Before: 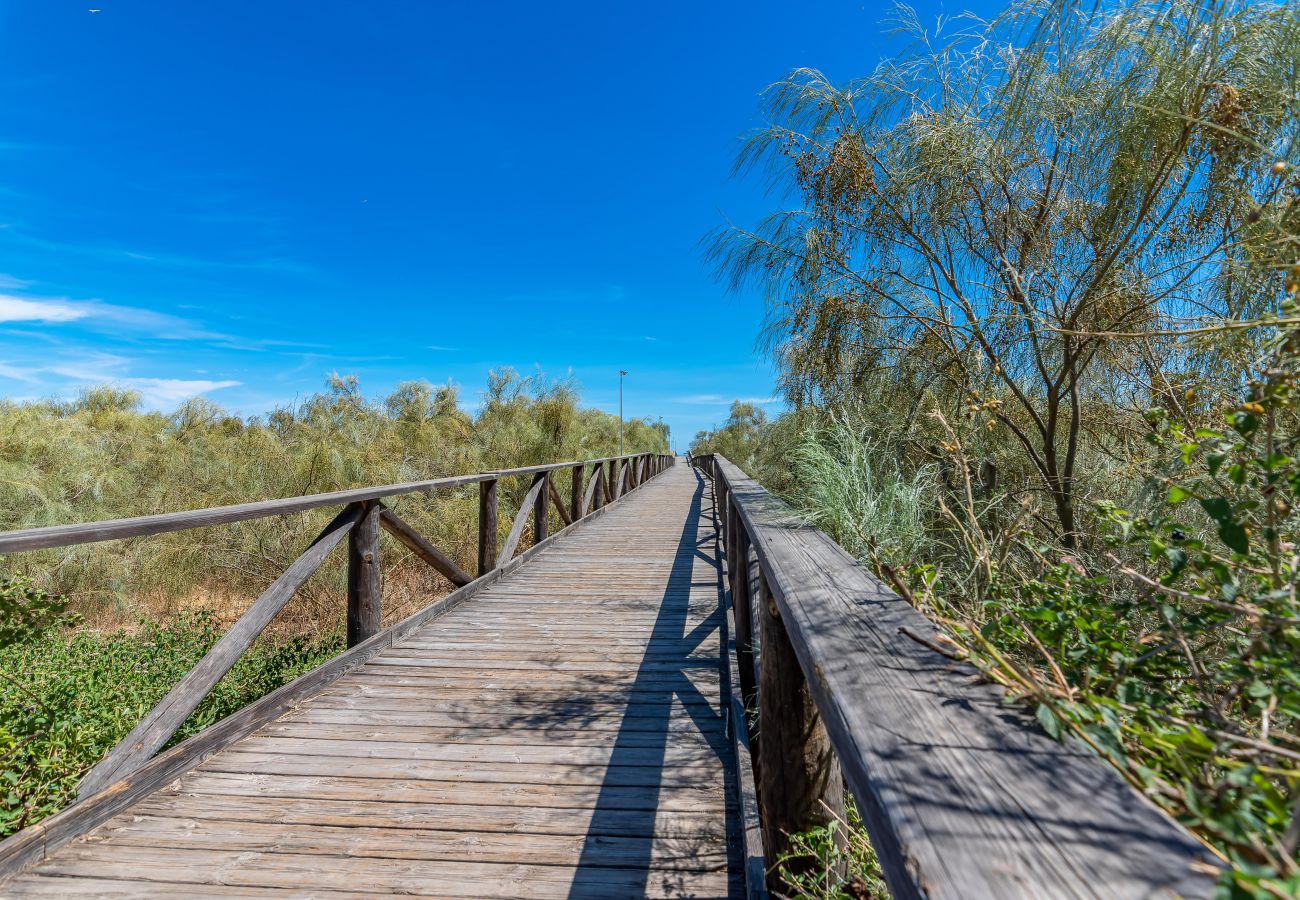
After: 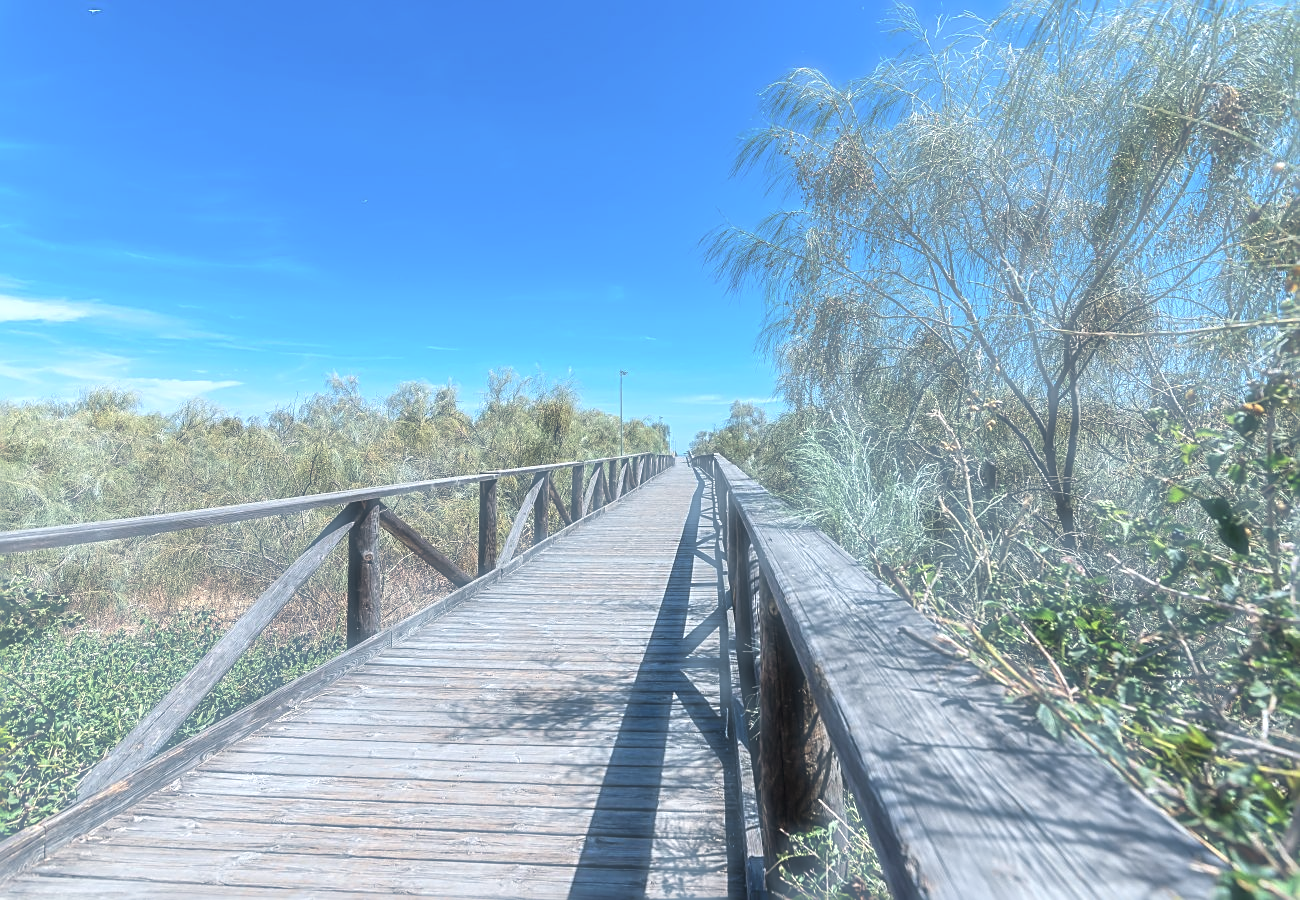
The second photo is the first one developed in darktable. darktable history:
sharpen: radius 2.531, amount 0.628
haze removal: strength -0.9, distance 0.225, compatibility mode true, adaptive false
exposure: black level correction 0, exposure 0.5 EV, compensate highlight preservation false
